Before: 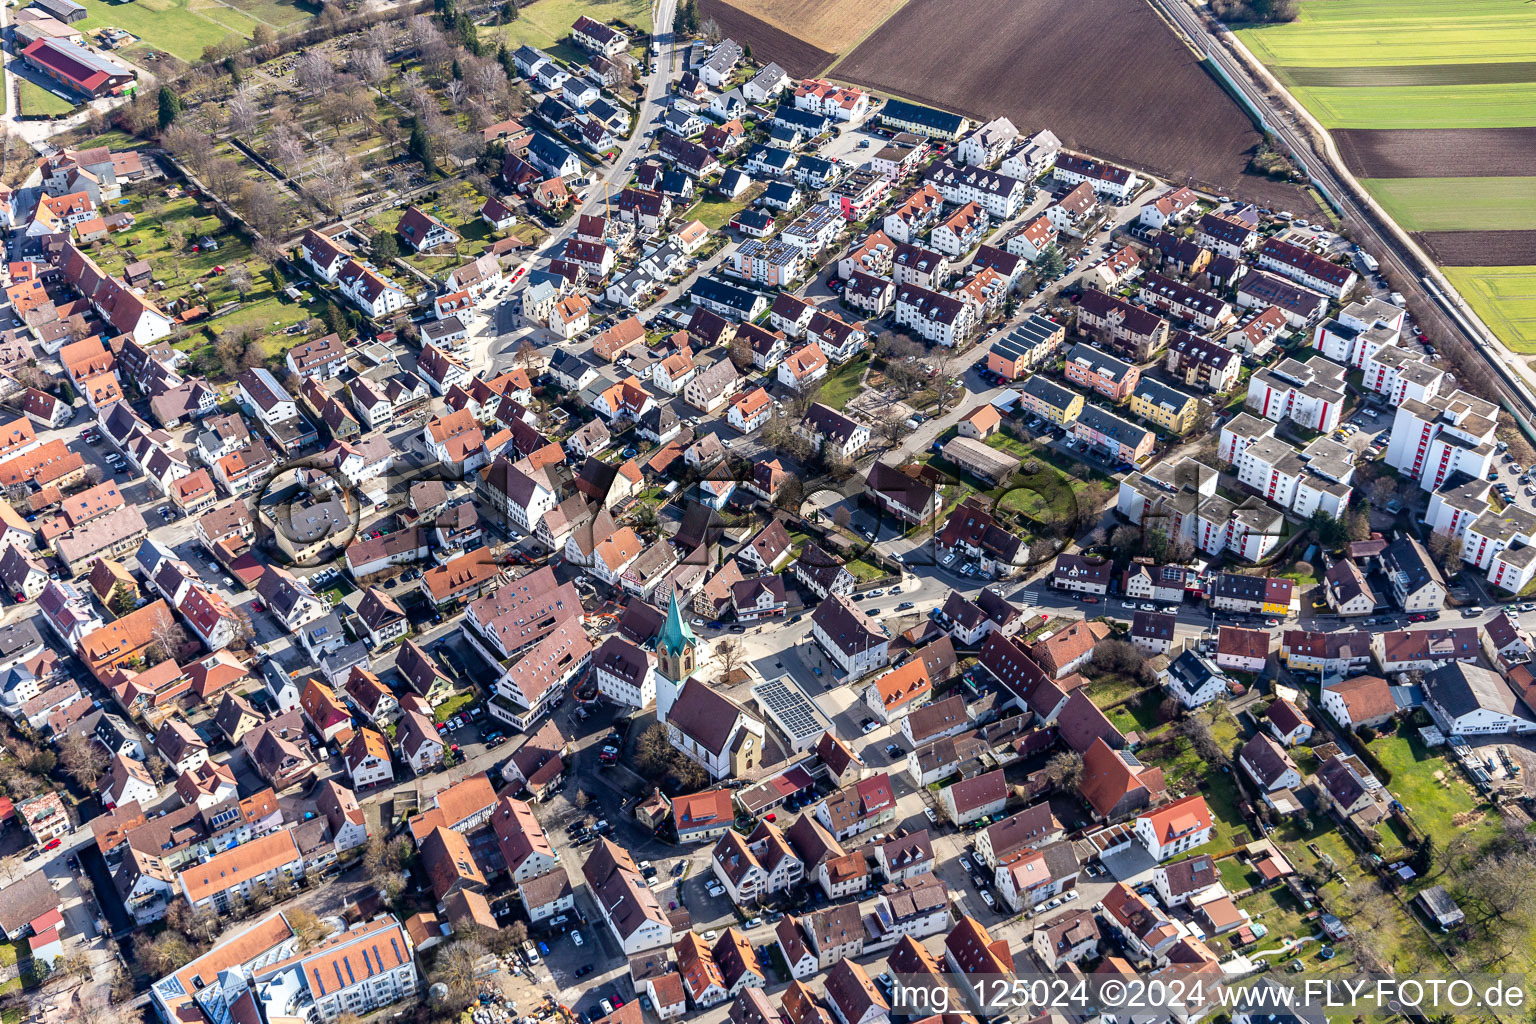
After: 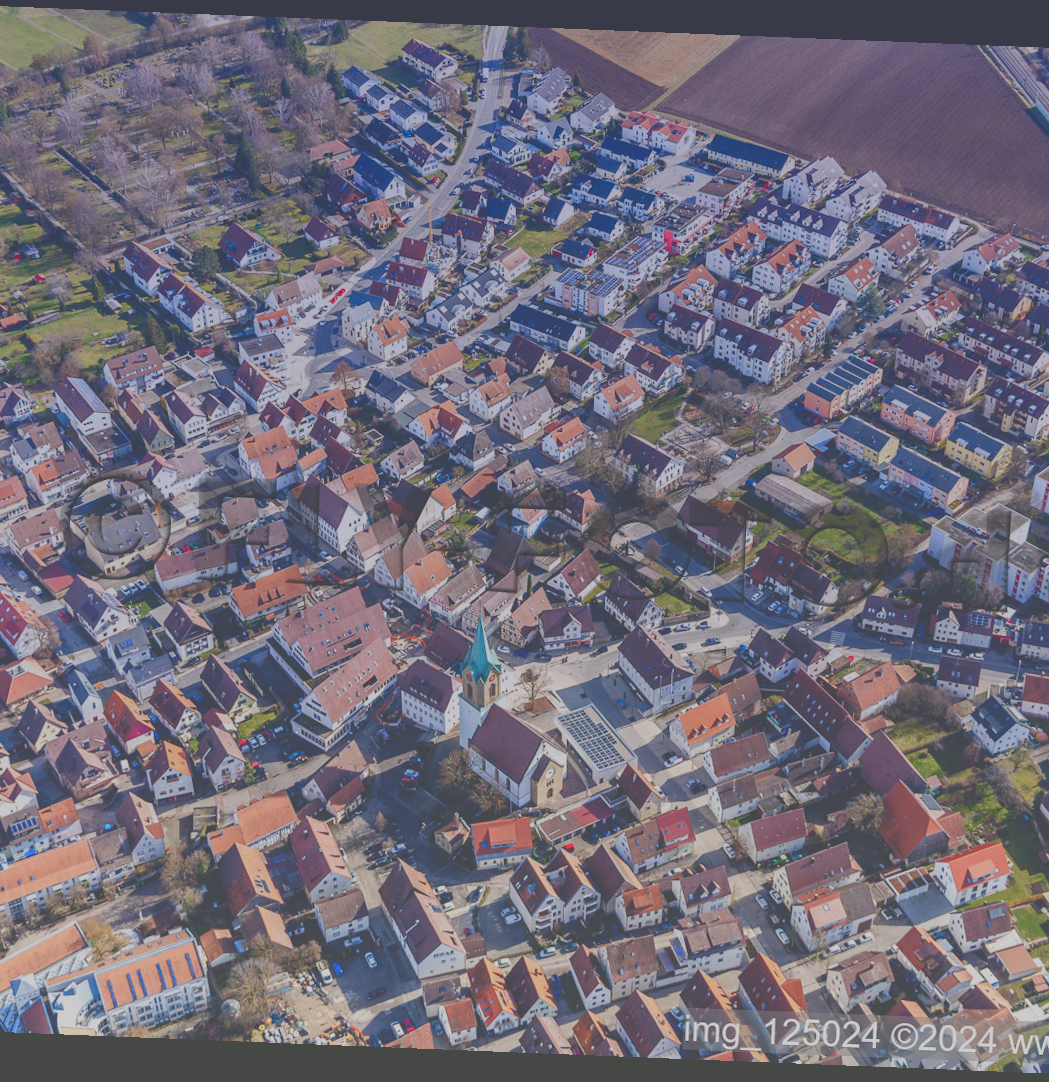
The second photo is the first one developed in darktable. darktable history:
crop and rotate: left 13.342%, right 19.991%
exposure: black level correction -0.041, exposure 0.064 EV, compensate highlight preservation false
rotate and perspective: rotation 2.27°, automatic cropping off
graduated density: hue 238.83°, saturation 50%
color balance rgb: shadows lift › chroma 1%, shadows lift › hue 113°, highlights gain › chroma 0.2%, highlights gain › hue 333°, perceptual saturation grading › global saturation 20%, perceptual saturation grading › highlights -50%, perceptual saturation grading › shadows 25%, contrast -30%
